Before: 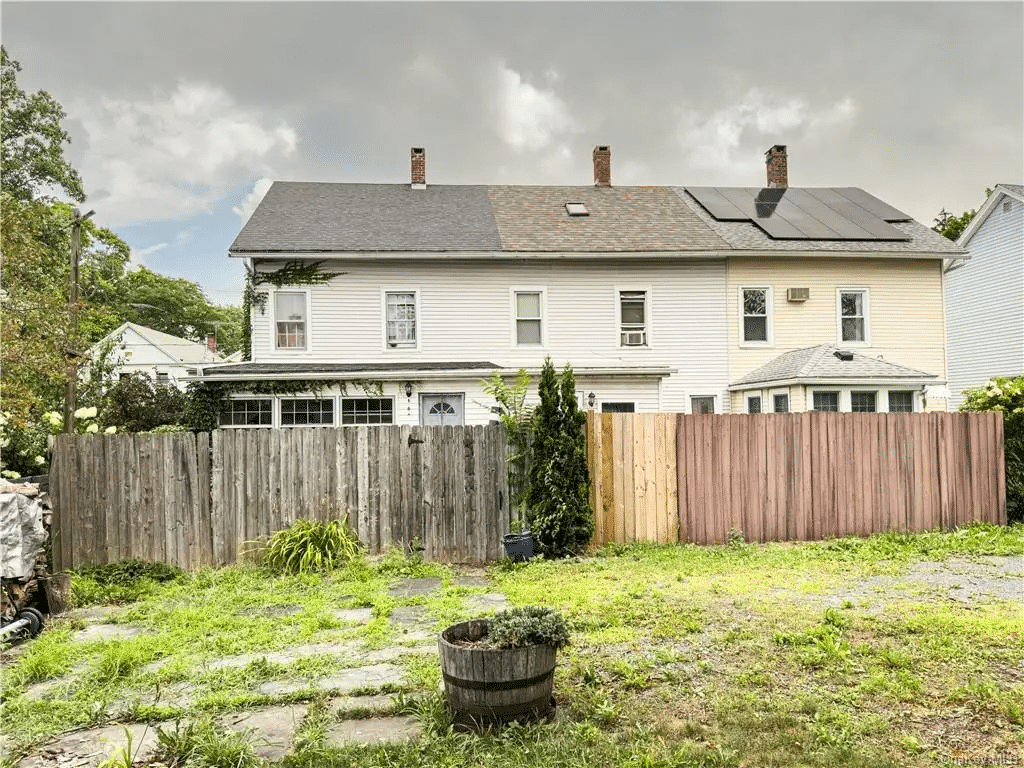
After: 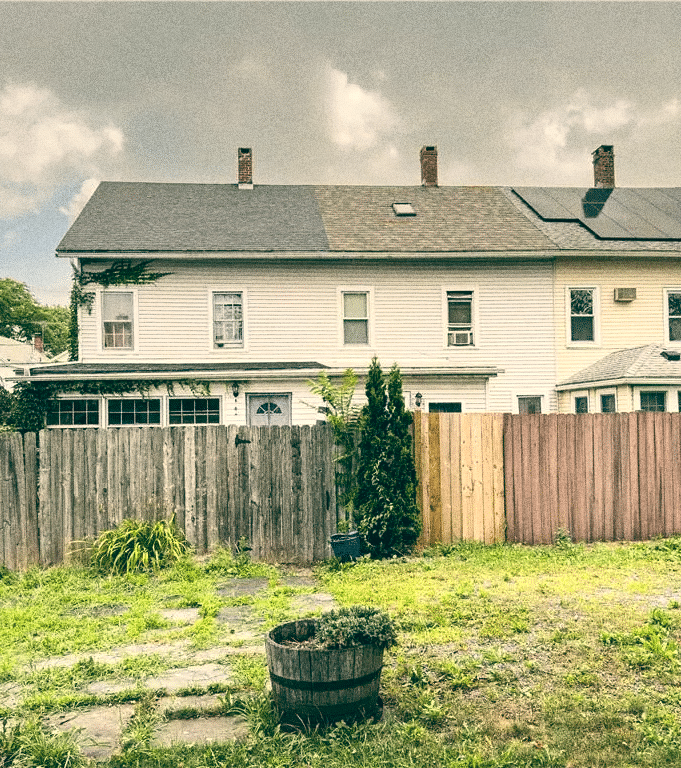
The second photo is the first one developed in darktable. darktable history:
color balance: lift [1.005, 0.99, 1.007, 1.01], gamma [1, 0.979, 1.011, 1.021], gain [0.923, 1.098, 1.025, 0.902], input saturation 90.45%, contrast 7.73%, output saturation 105.91%
grain: coarseness 0.09 ISO, strength 40%
crop: left 16.899%, right 16.556%
